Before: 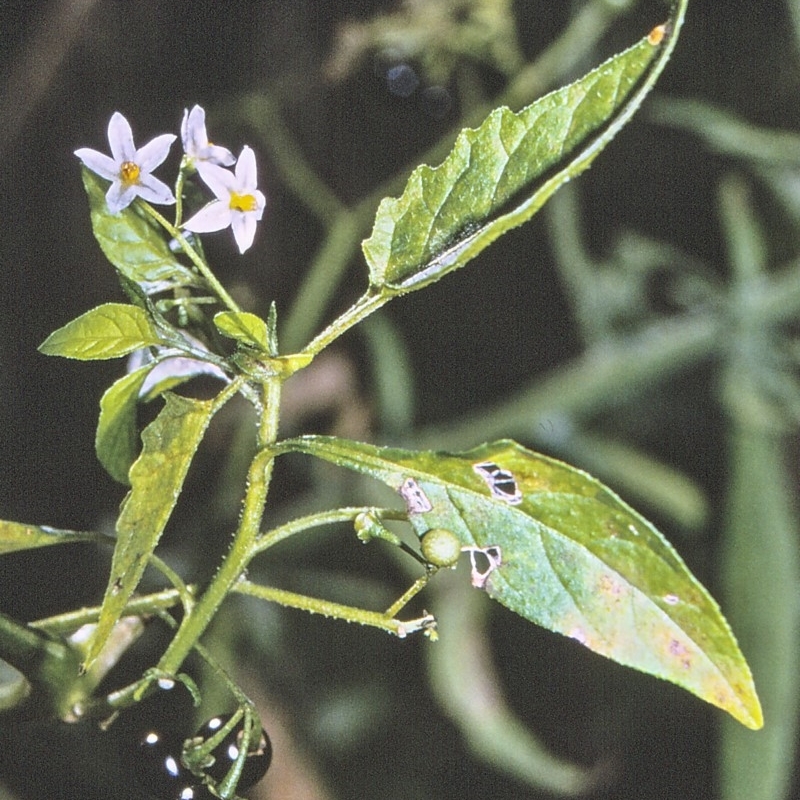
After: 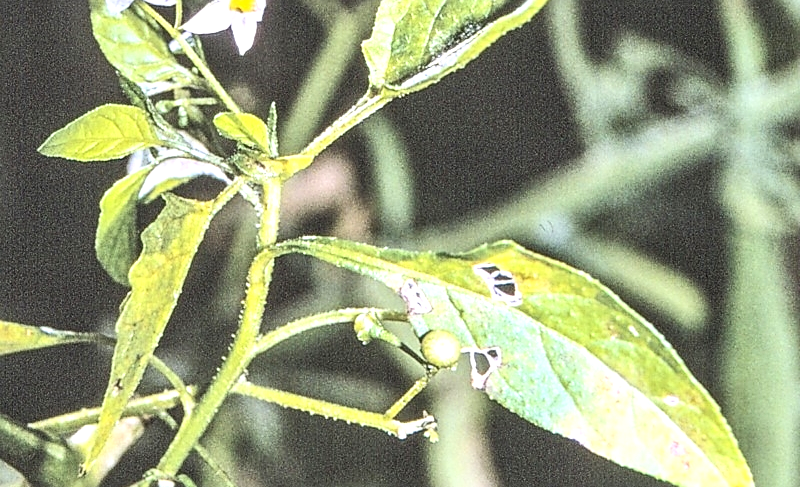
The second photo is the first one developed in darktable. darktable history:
sharpen: on, module defaults
contrast brightness saturation: contrast 0.236, brightness 0.094
crop and rotate: top 24.997%, bottom 14.043%
exposure: black level correction 0, exposure 0.691 EV, compensate highlight preservation false
local contrast: on, module defaults
